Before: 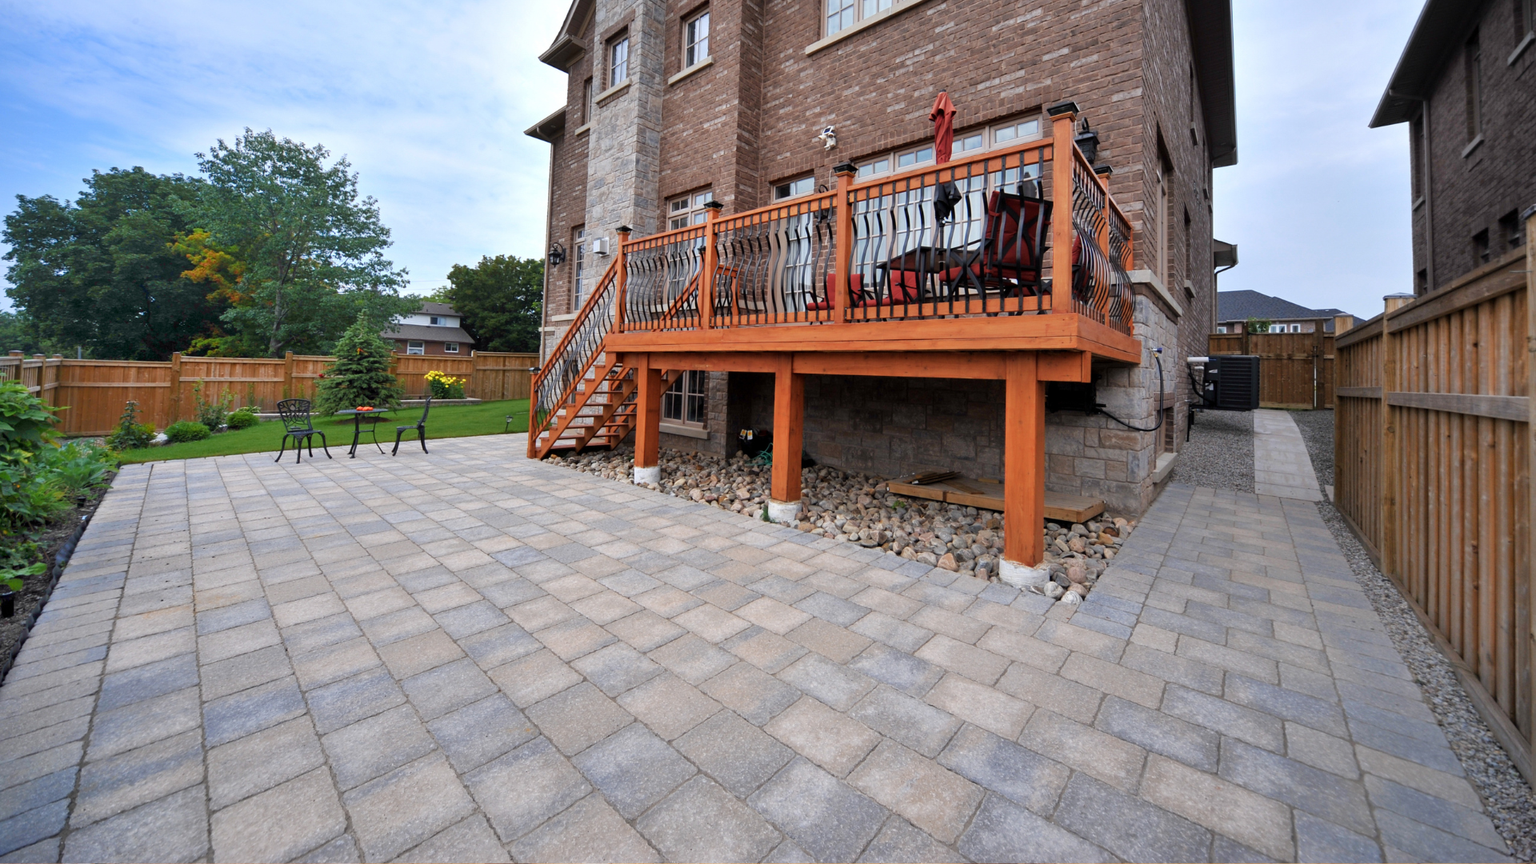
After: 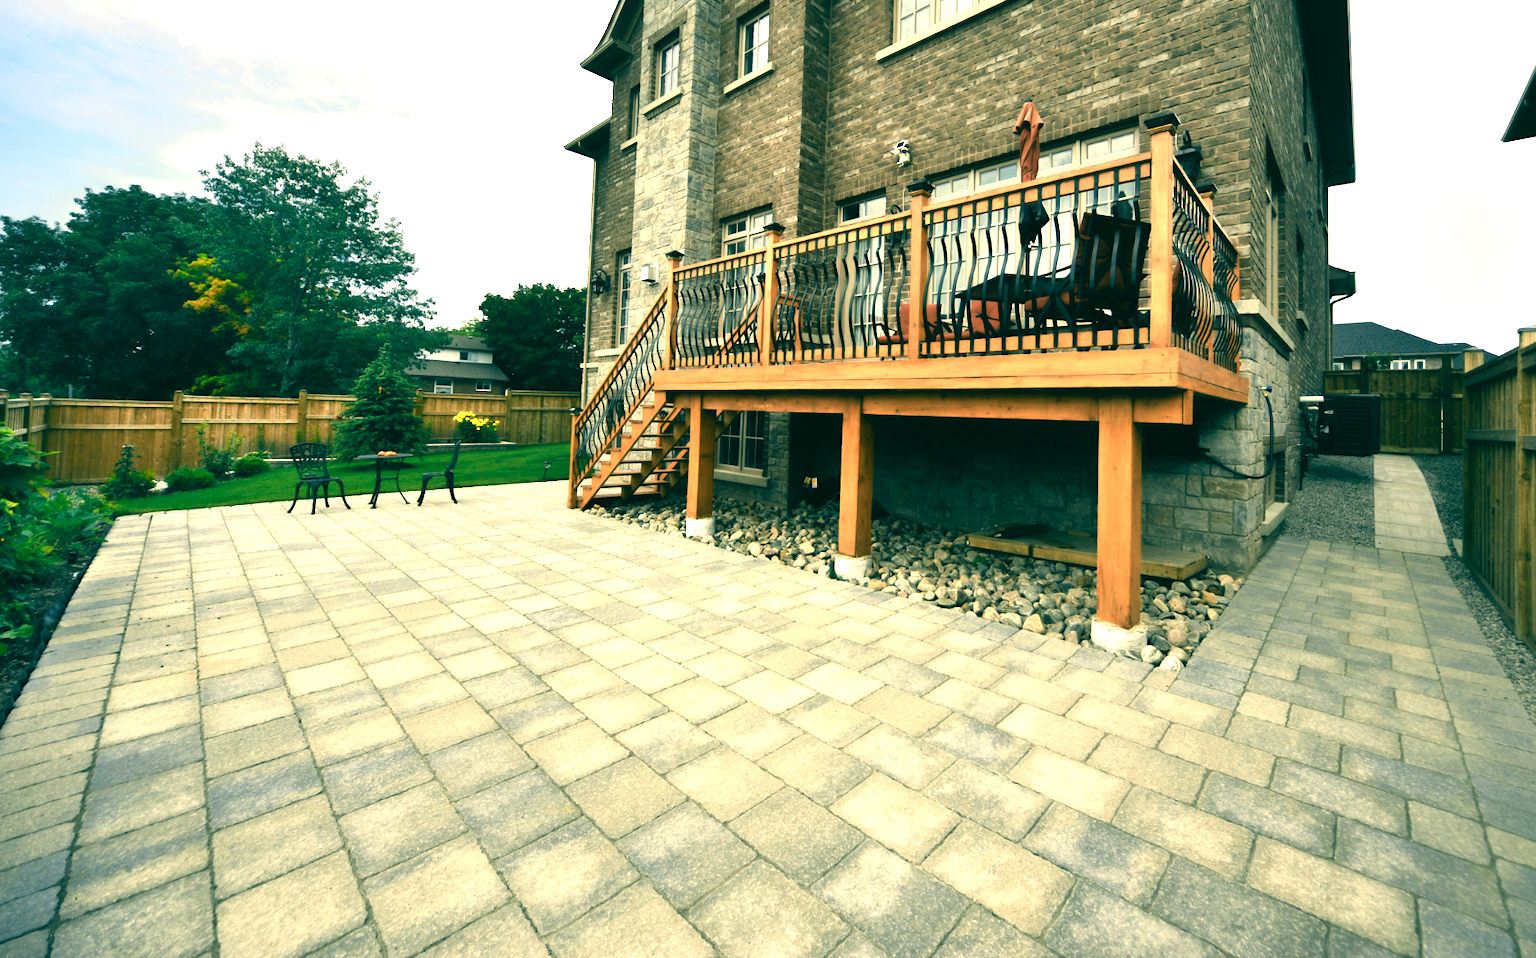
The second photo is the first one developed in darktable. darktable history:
contrast equalizer: octaves 7, y [[0.502, 0.505, 0.512, 0.529, 0.564, 0.588], [0.5 ×6], [0.502, 0.505, 0.512, 0.529, 0.564, 0.588], [0, 0.001, 0.001, 0.004, 0.008, 0.011], [0, 0.001, 0.001, 0.004, 0.008, 0.011]], mix -1
crop and rotate: left 1.088%, right 8.807%
tone equalizer: -8 EV -0.75 EV, -7 EV -0.7 EV, -6 EV -0.6 EV, -5 EV -0.4 EV, -3 EV 0.4 EV, -2 EV 0.6 EV, -1 EV 0.7 EV, +0 EV 0.75 EV, edges refinement/feathering 500, mask exposure compensation -1.57 EV, preserve details no
color zones: curves: ch0 [(0.018, 0.548) (0.224, 0.64) (0.425, 0.447) (0.675, 0.575) (0.732, 0.579)]; ch1 [(0.066, 0.487) (0.25, 0.5) (0.404, 0.43) (0.75, 0.421) (0.956, 0.421)]; ch2 [(0.044, 0.561) (0.215, 0.465) (0.399, 0.544) (0.465, 0.548) (0.614, 0.447) (0.724, 0.43) (0.882, 0.623) (0.956, 0.632)]
color correction: highlights a* 1.83, highlights b* 34.02, shadows a* -36.68, shadows b* -5.48
